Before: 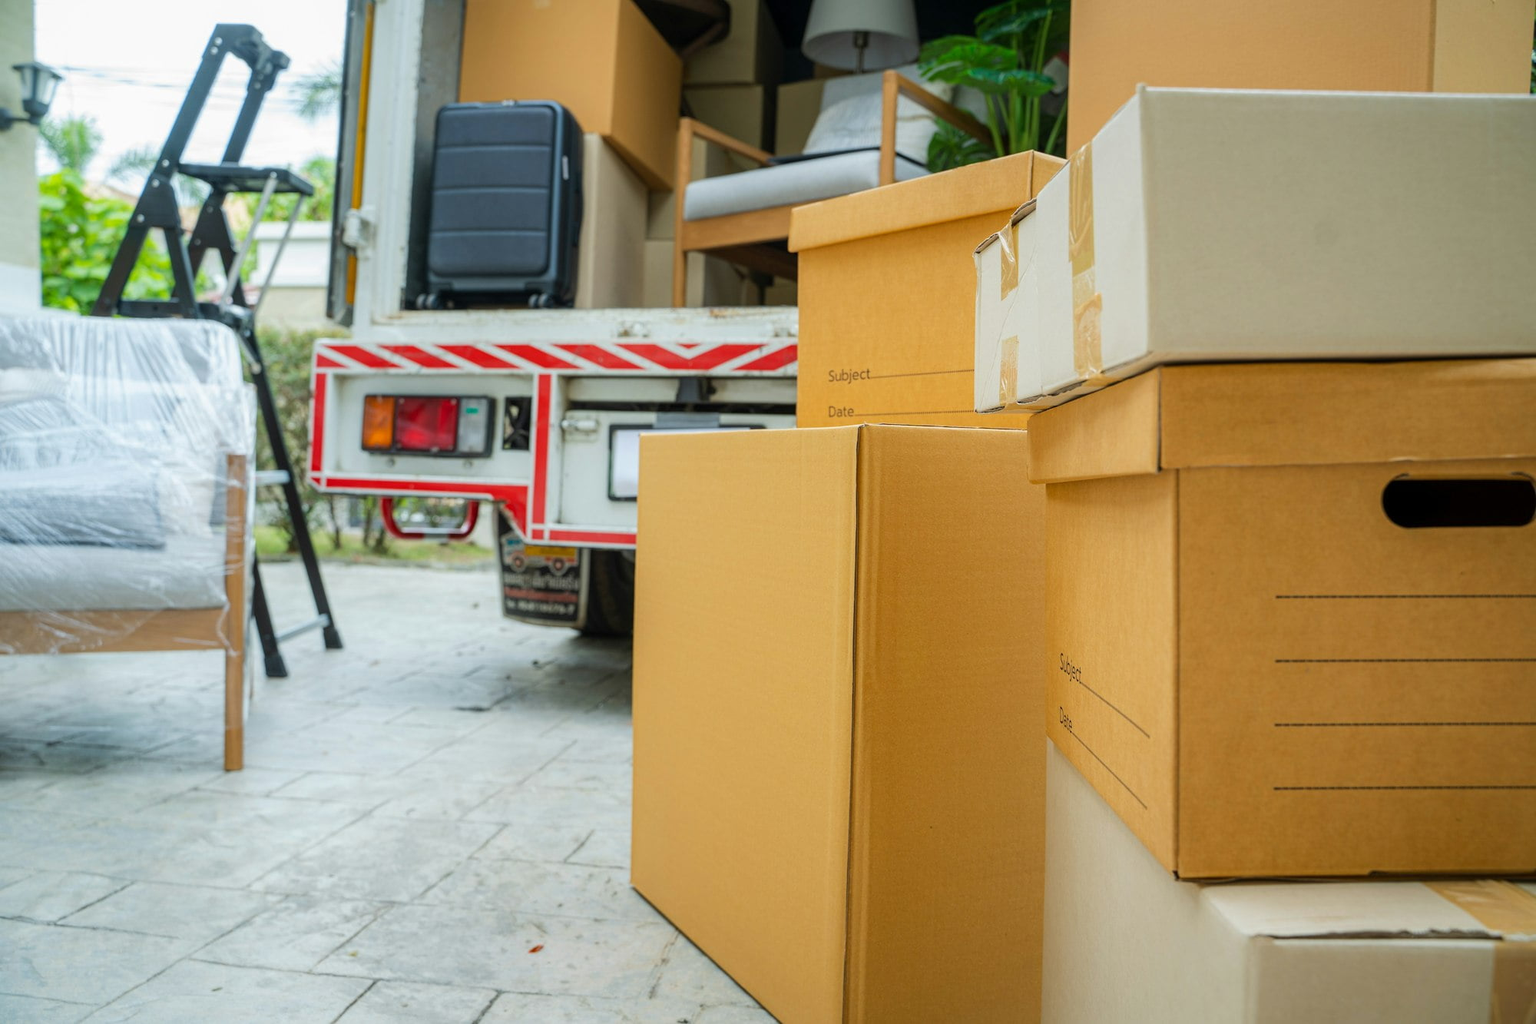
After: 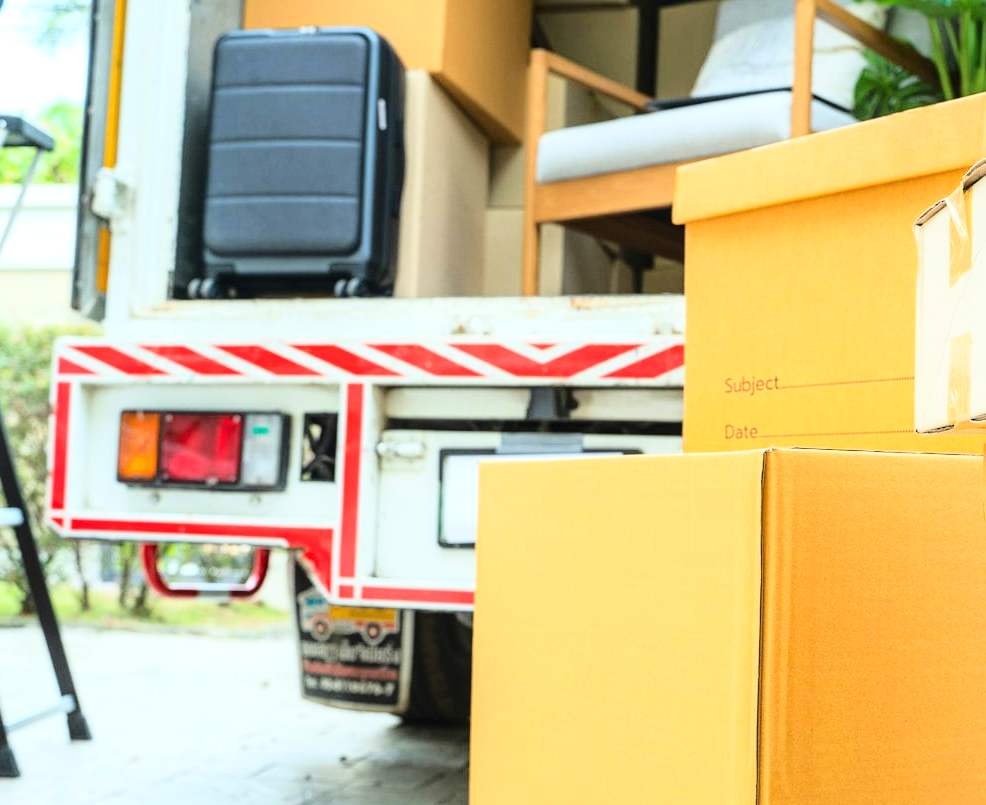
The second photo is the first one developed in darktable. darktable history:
crop: left 17.738%, top 7.808%, right 32.959%, bottom 31.754%
base curve: curves: ch0 [(0, 0) (0.028, 0.03) (0.121, 0.232) (0.46, 0.748) (0.859, 0.968) (1, 1)]
exposure: black level correction 0, exposure 0.398 EV, compensate highlight preservation false
